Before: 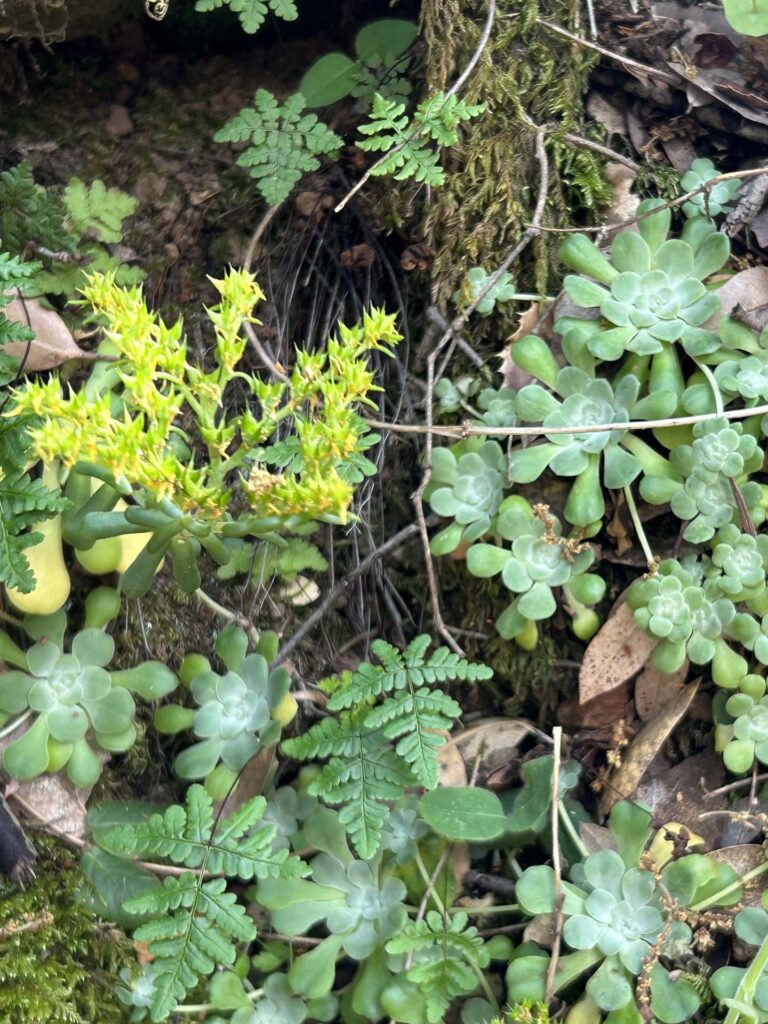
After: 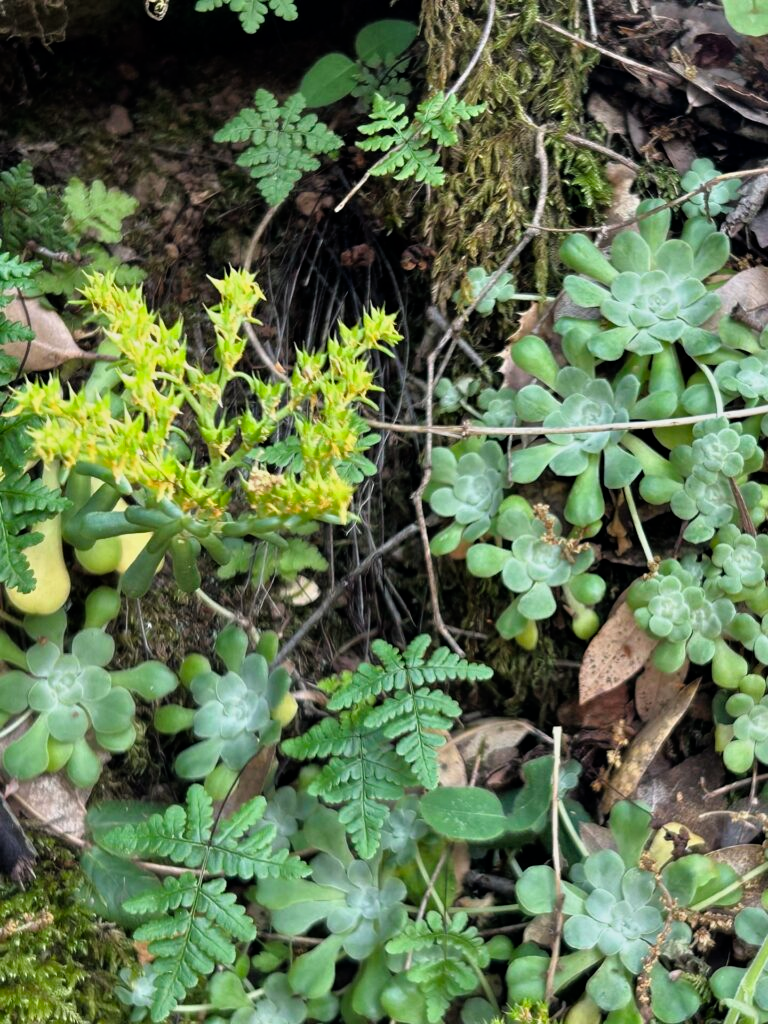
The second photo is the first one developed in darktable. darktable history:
filmic rgb: black relative exposure -7.97 EV, white relative exposure 2.45 EV, hardness 6.34
tone equalizer: -8 EV -0.002 EV, -7 EV 0.005 EV, -6 EV -0.034 EV, -5 EV 0.016 EV, -4 EV -0.012 EV, -3 EV 0.038 EV, -2 EV -0.068 EV, -1 EV -0.306 EV, +0 EV -0.573 EV
